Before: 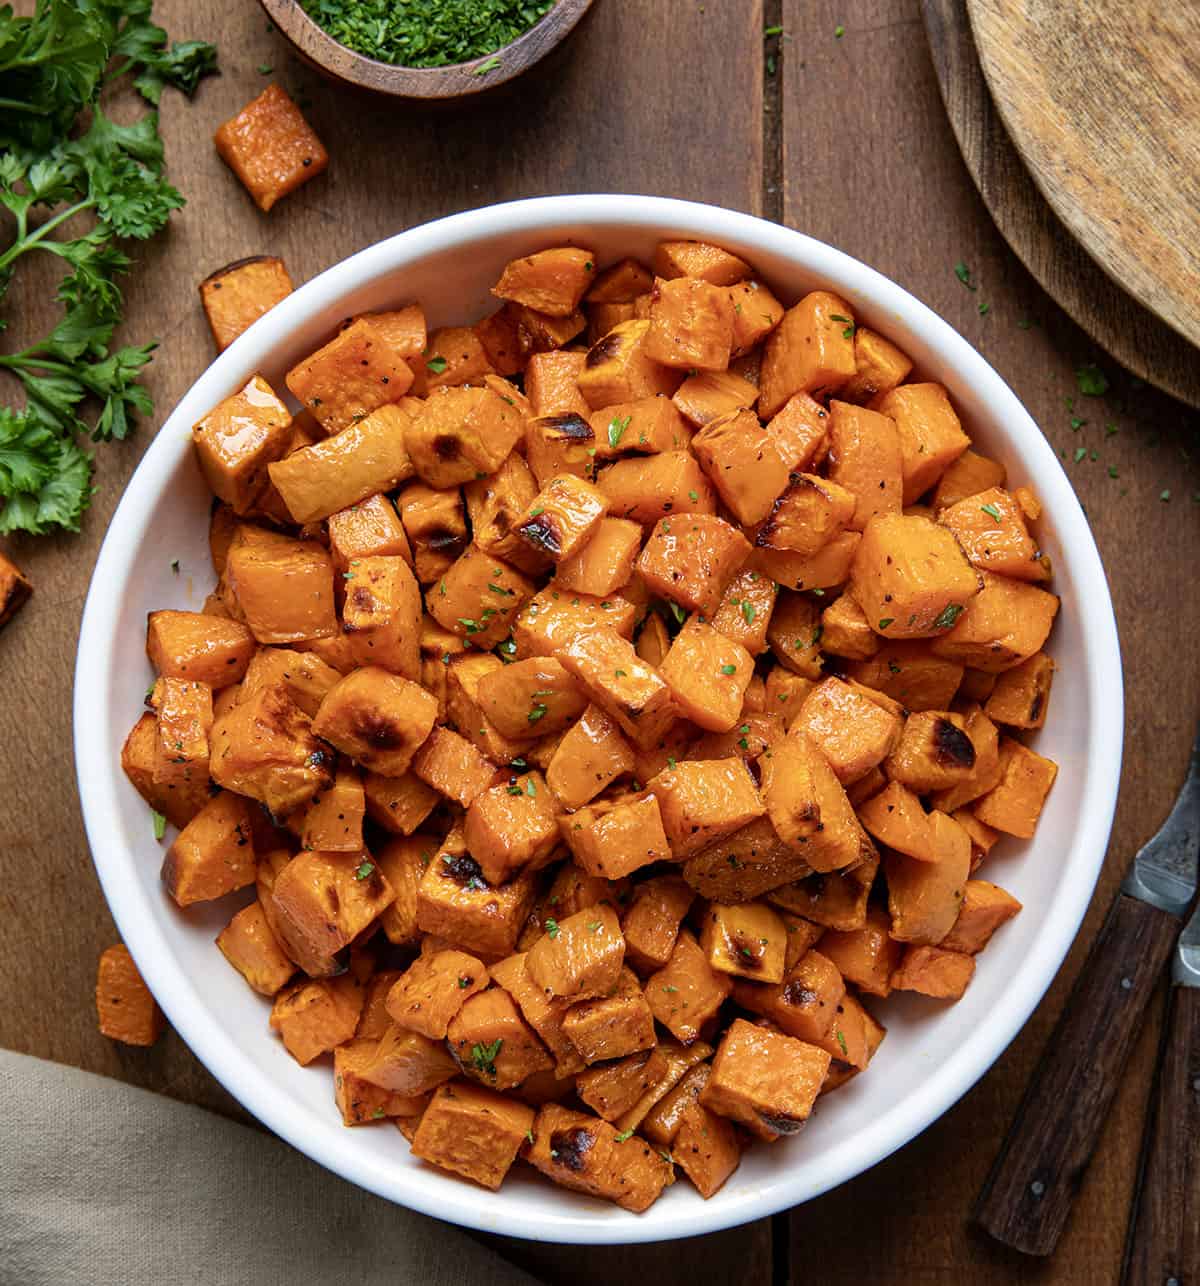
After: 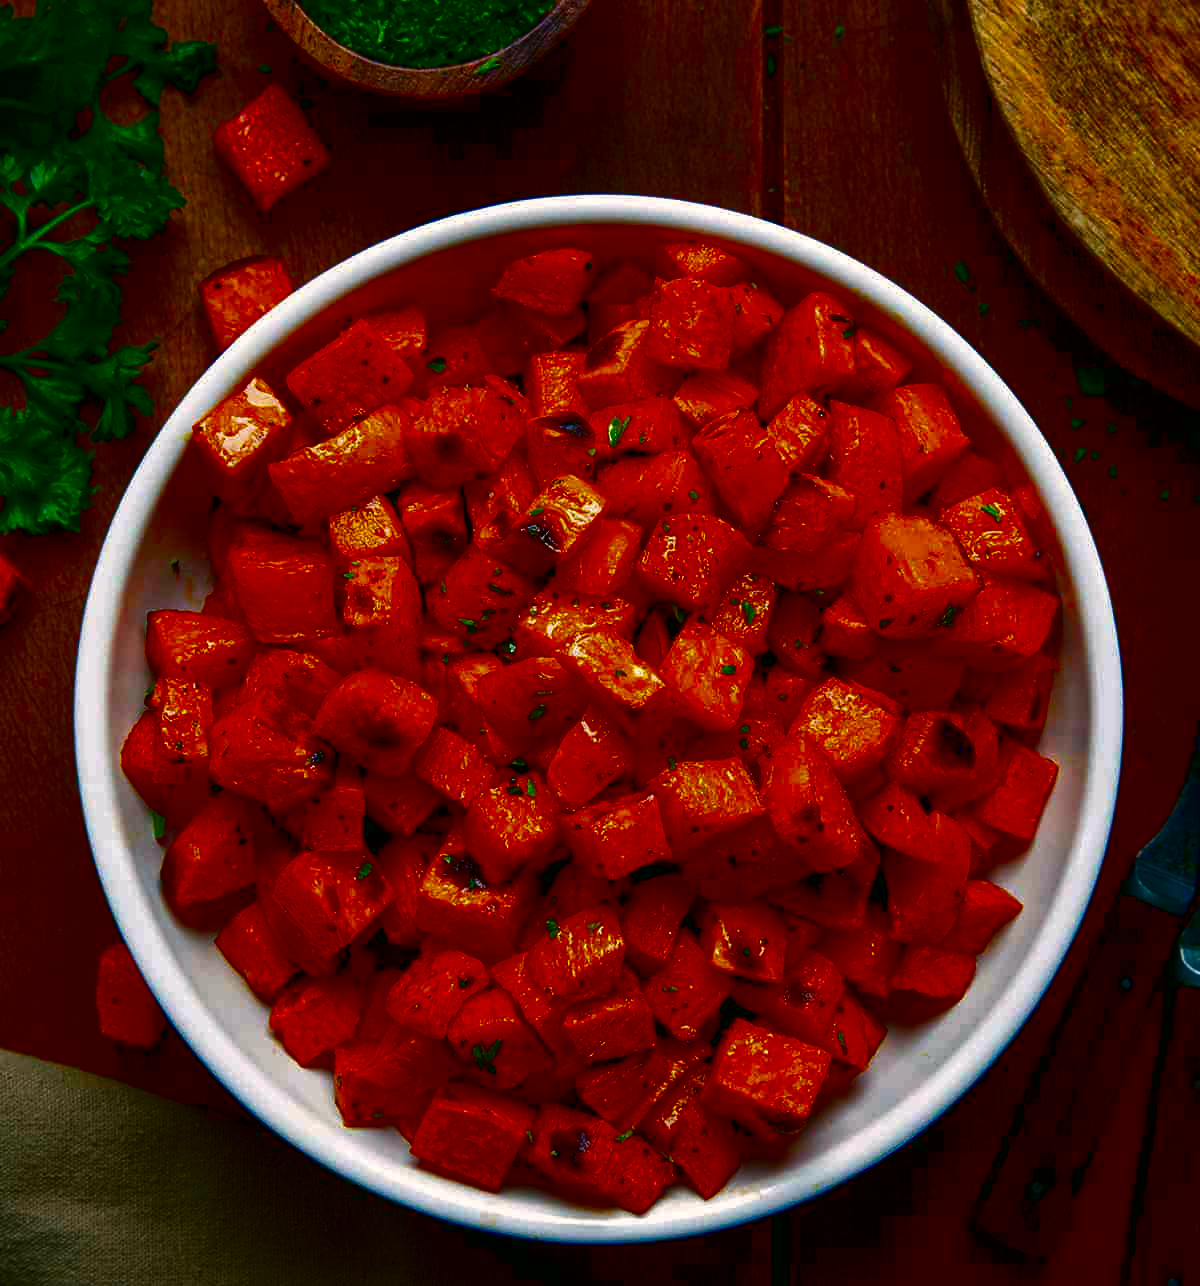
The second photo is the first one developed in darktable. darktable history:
contrast brightness saturation: brightness -0.999, saturation 0.987
color correction: highlights a* 4.17, highlights b* 4.93, shadows a* -7.91, shadows b* 4.69
